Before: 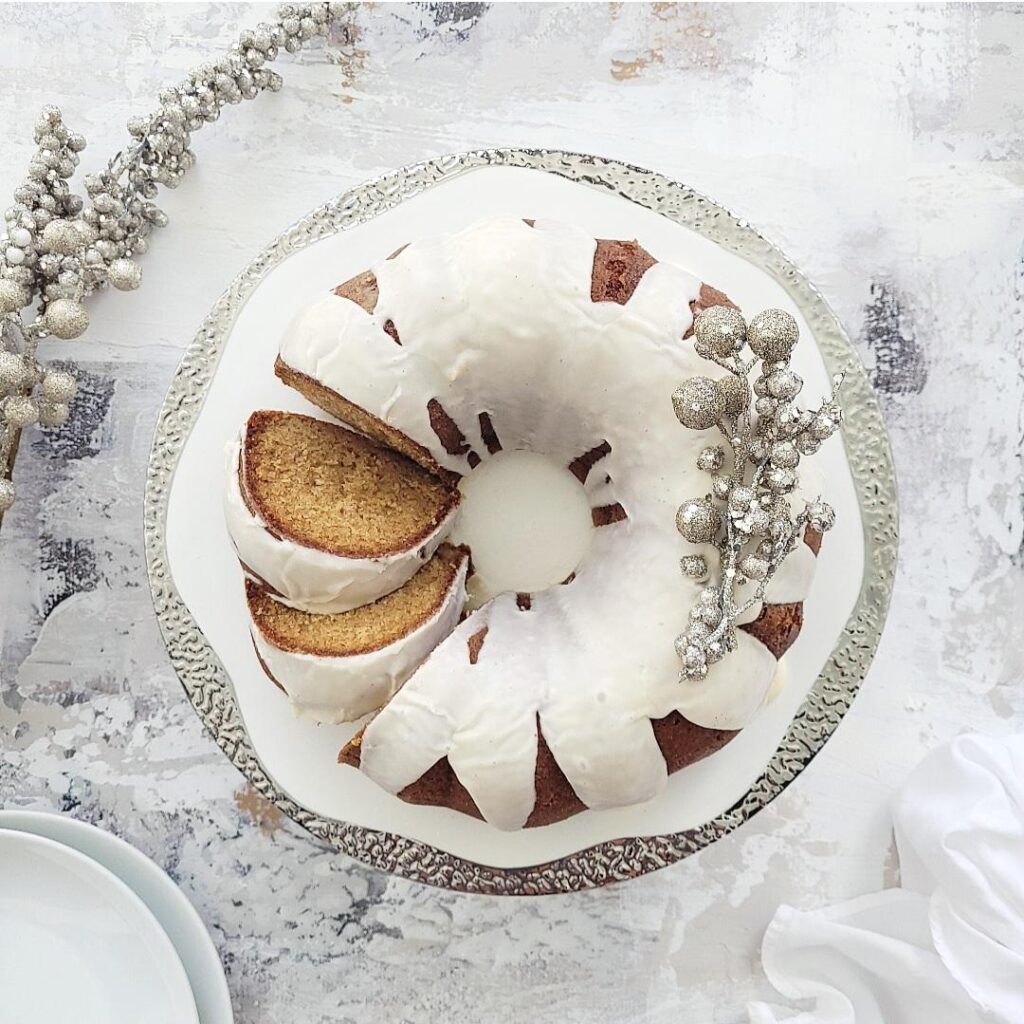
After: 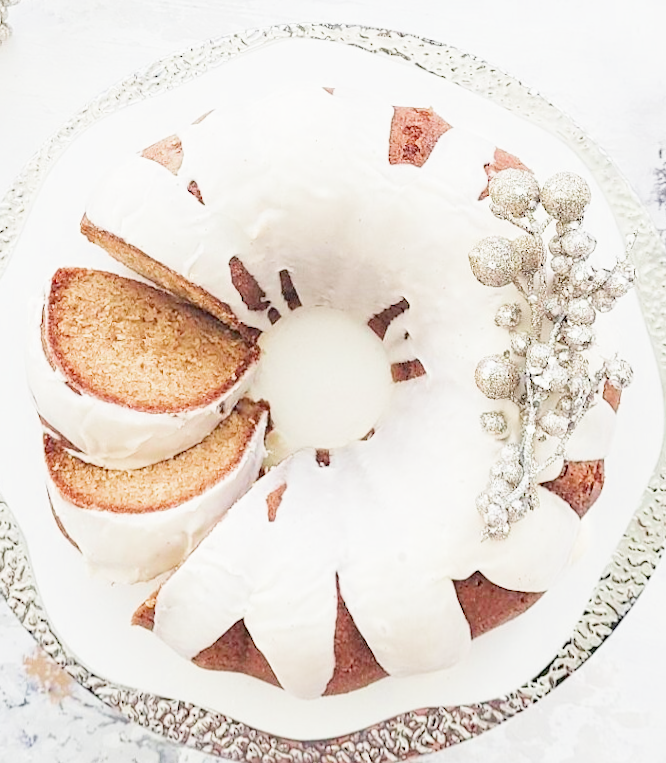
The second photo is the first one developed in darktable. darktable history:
crop and rotate: left 17.046%, top 10.659%, right 12.989%, bottom 14.553%
rotate and perspective: rotation 0.215°, lens shift (vertical) -0.139, crop left 0.069, crop right 0.939, crop top 0.002, crop bottom 0.996
filmic rgb: middle gray luminance 4.29%, black relative exposure -13 EV, white relative exposure 5 EV, threshold 6 EV, target black luminance 0%, hardness 5.19, latitude 59.69%, contrast 0.767, highlights saturation mix 5%, shadows ↔ highlights balance 25.95%, add noise in highlights 0, color science v3 (2019), use custom middle-gray values true, iterations of high-quality reconstruction 0, contrast in highlights soft, enable highlight reconstruction true
